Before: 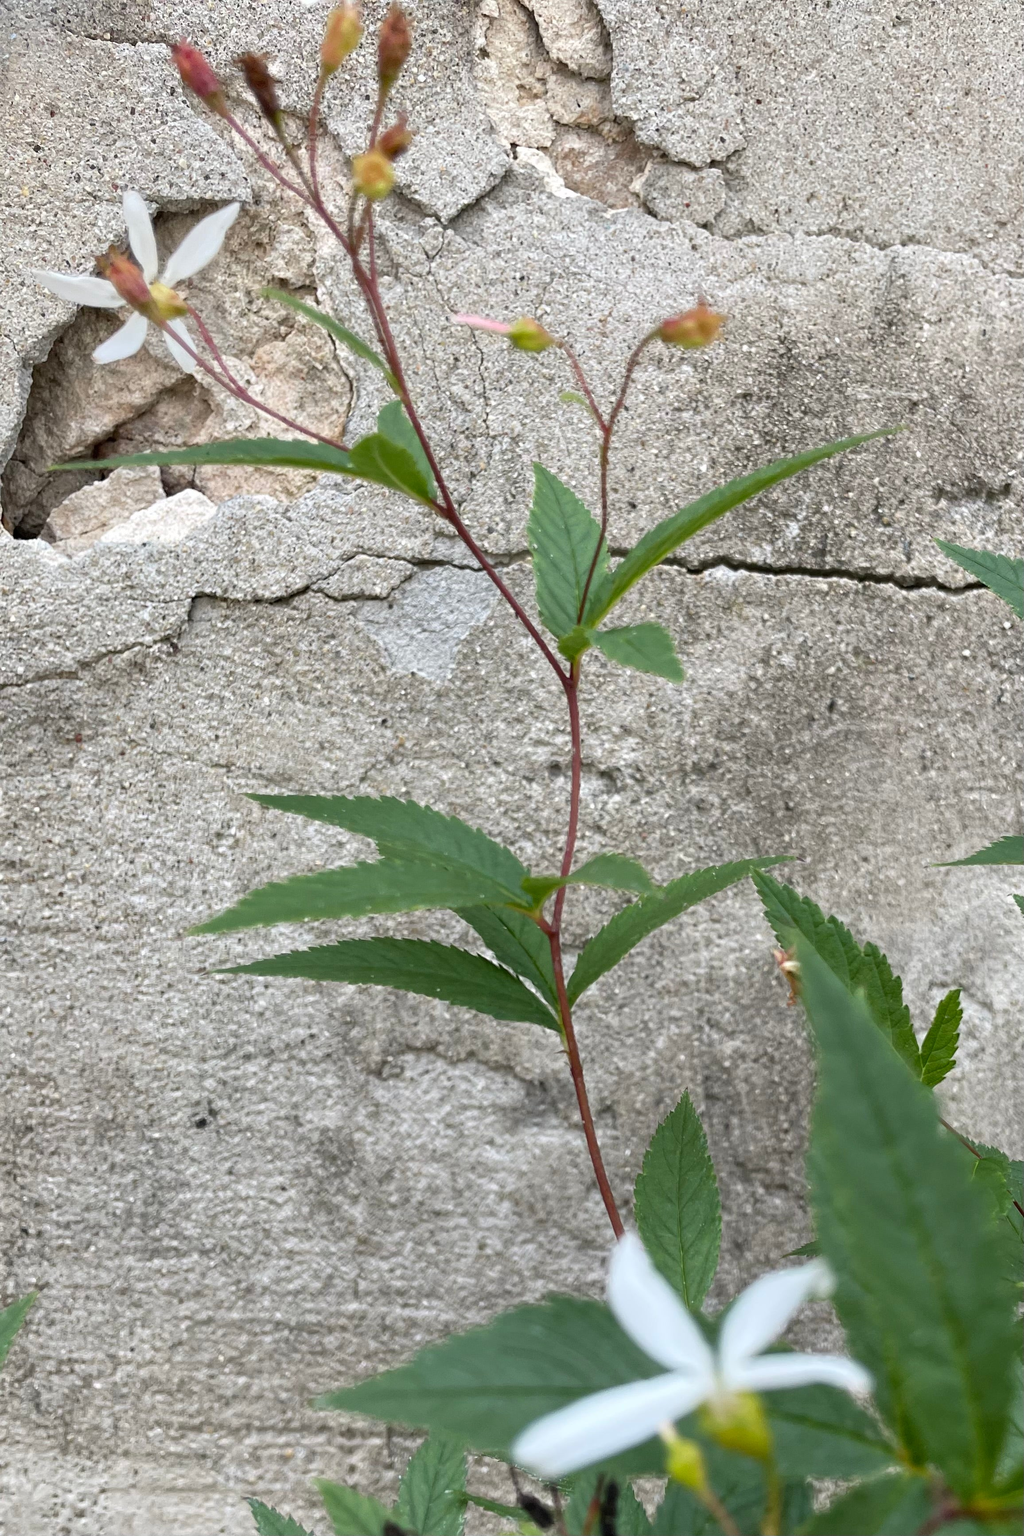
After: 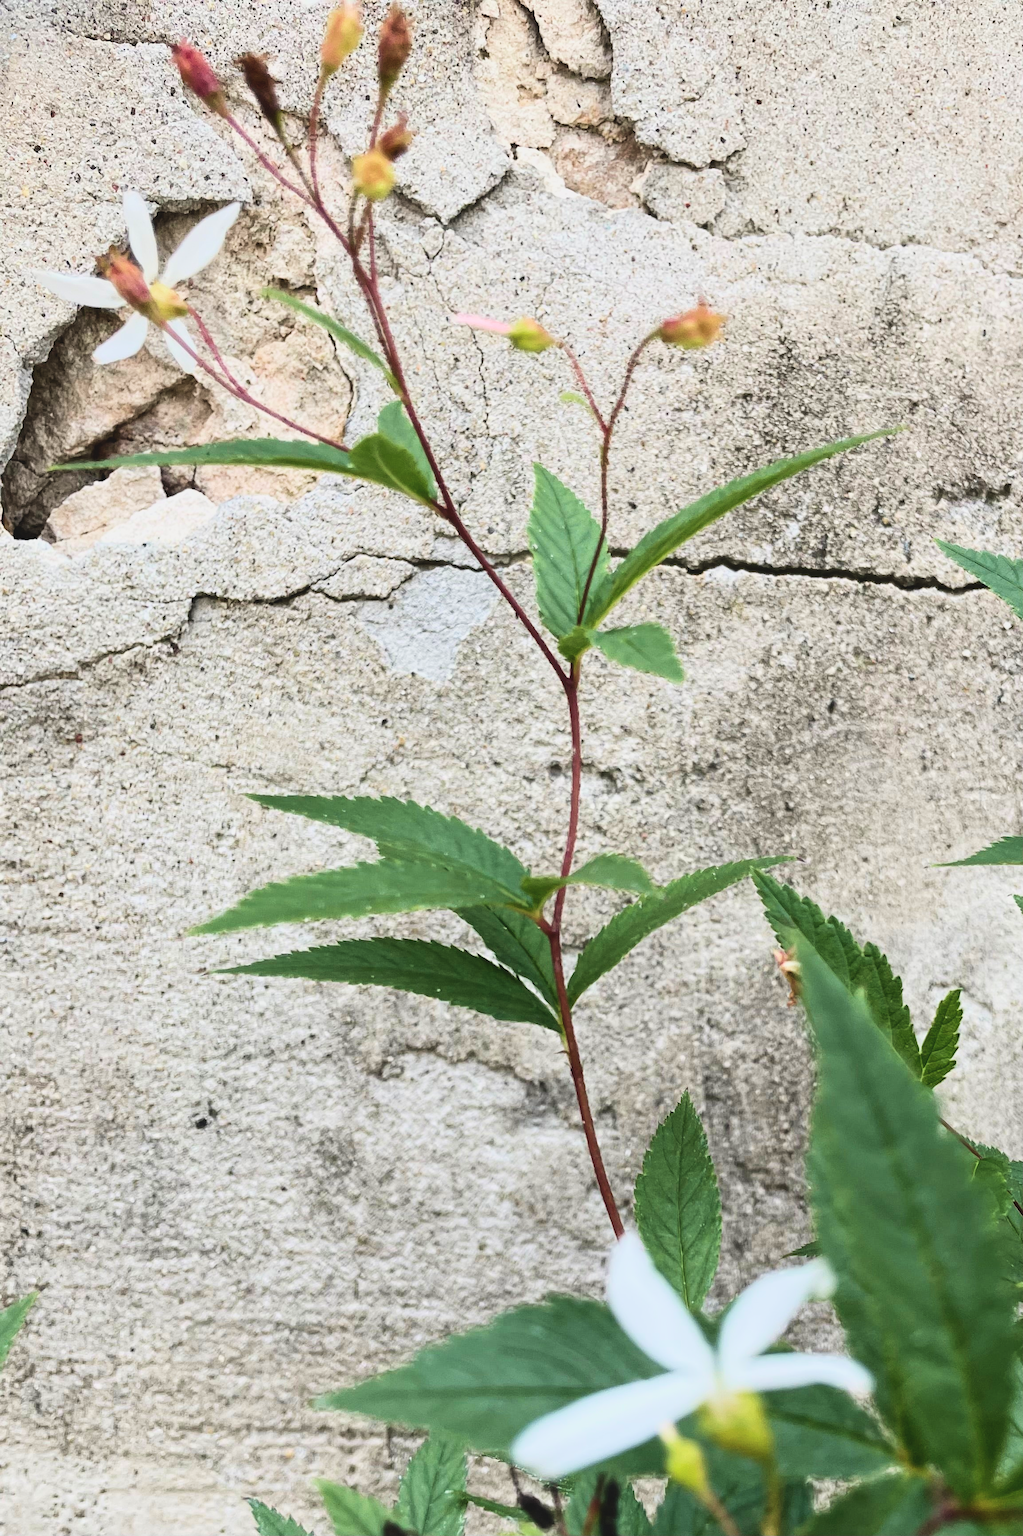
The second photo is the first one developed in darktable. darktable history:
velvia: on, module defaults
exposure: black level correction -0.031, compensate exposure bias true, compensate highlight preservation false
contrast brightness saturation: contrast 0.402, brightness 0.054, saturation 0.256
filmic rgb: black relative exposure -7.65 EV, white relative exposure 4.56 EV, threshold 3.04 EV, hardness 3.61, enable highlight reconstruction true
